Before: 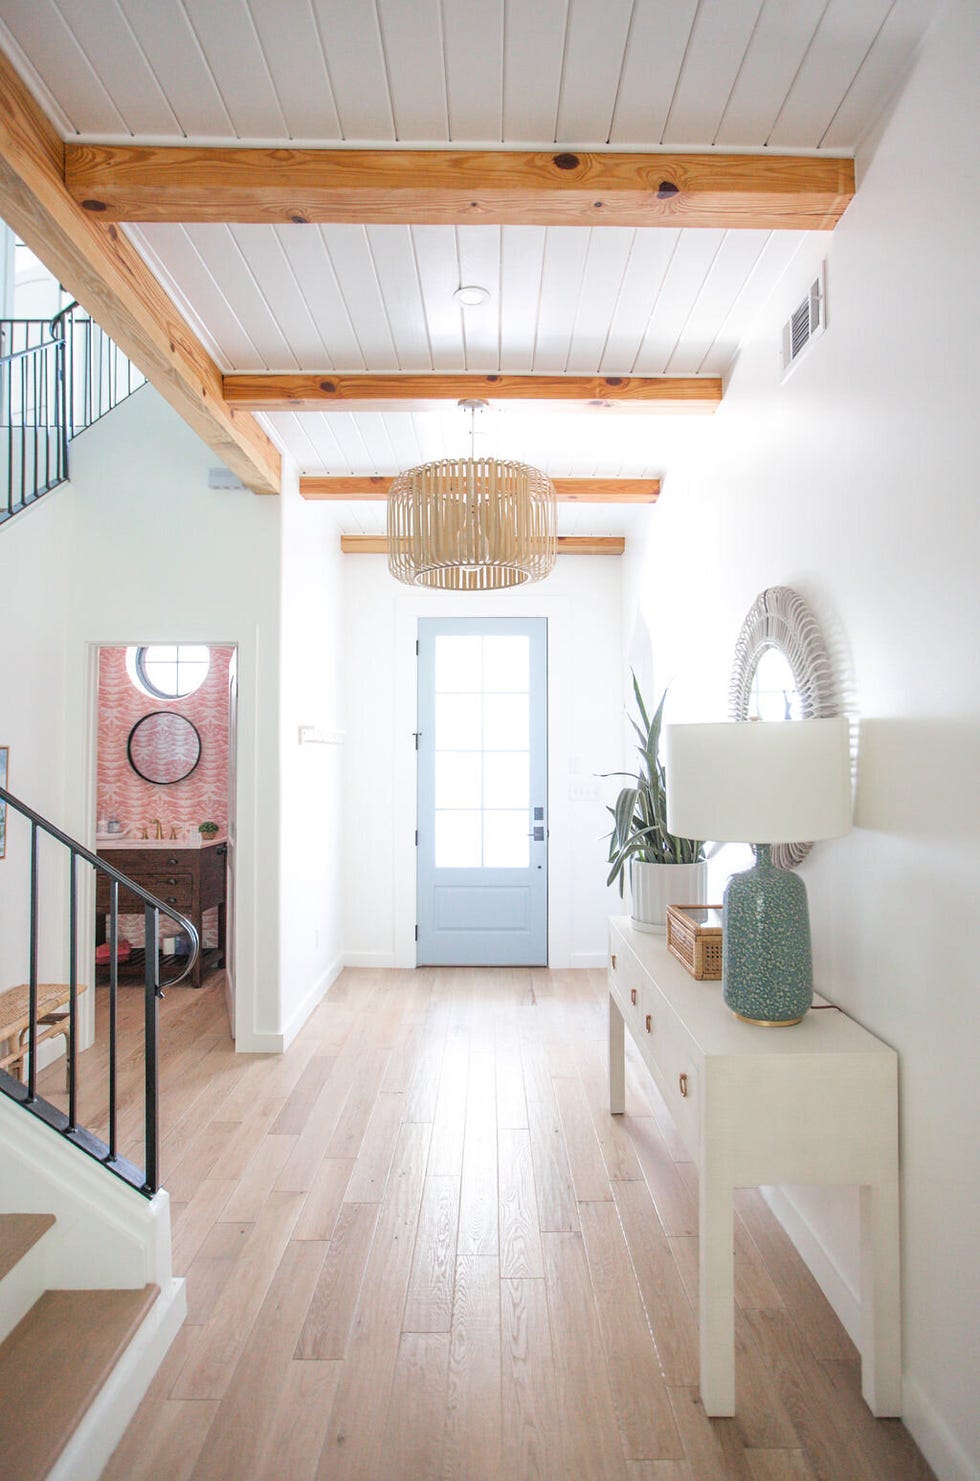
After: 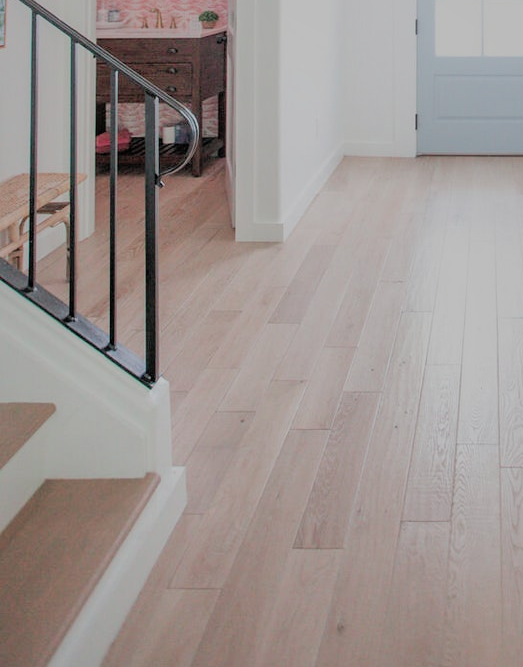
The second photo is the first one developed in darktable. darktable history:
white balance: emerald 1
filmic rgb: black relative exposure -6.98 EV, white relative exposure 5.63 EV, hardness 2.86
color contrast: blue-yellow contrast 0.7
crop and rotate: top 54.778%, right 46.61%, bottom 0.159%
shadows and highlights: on, module defaults
